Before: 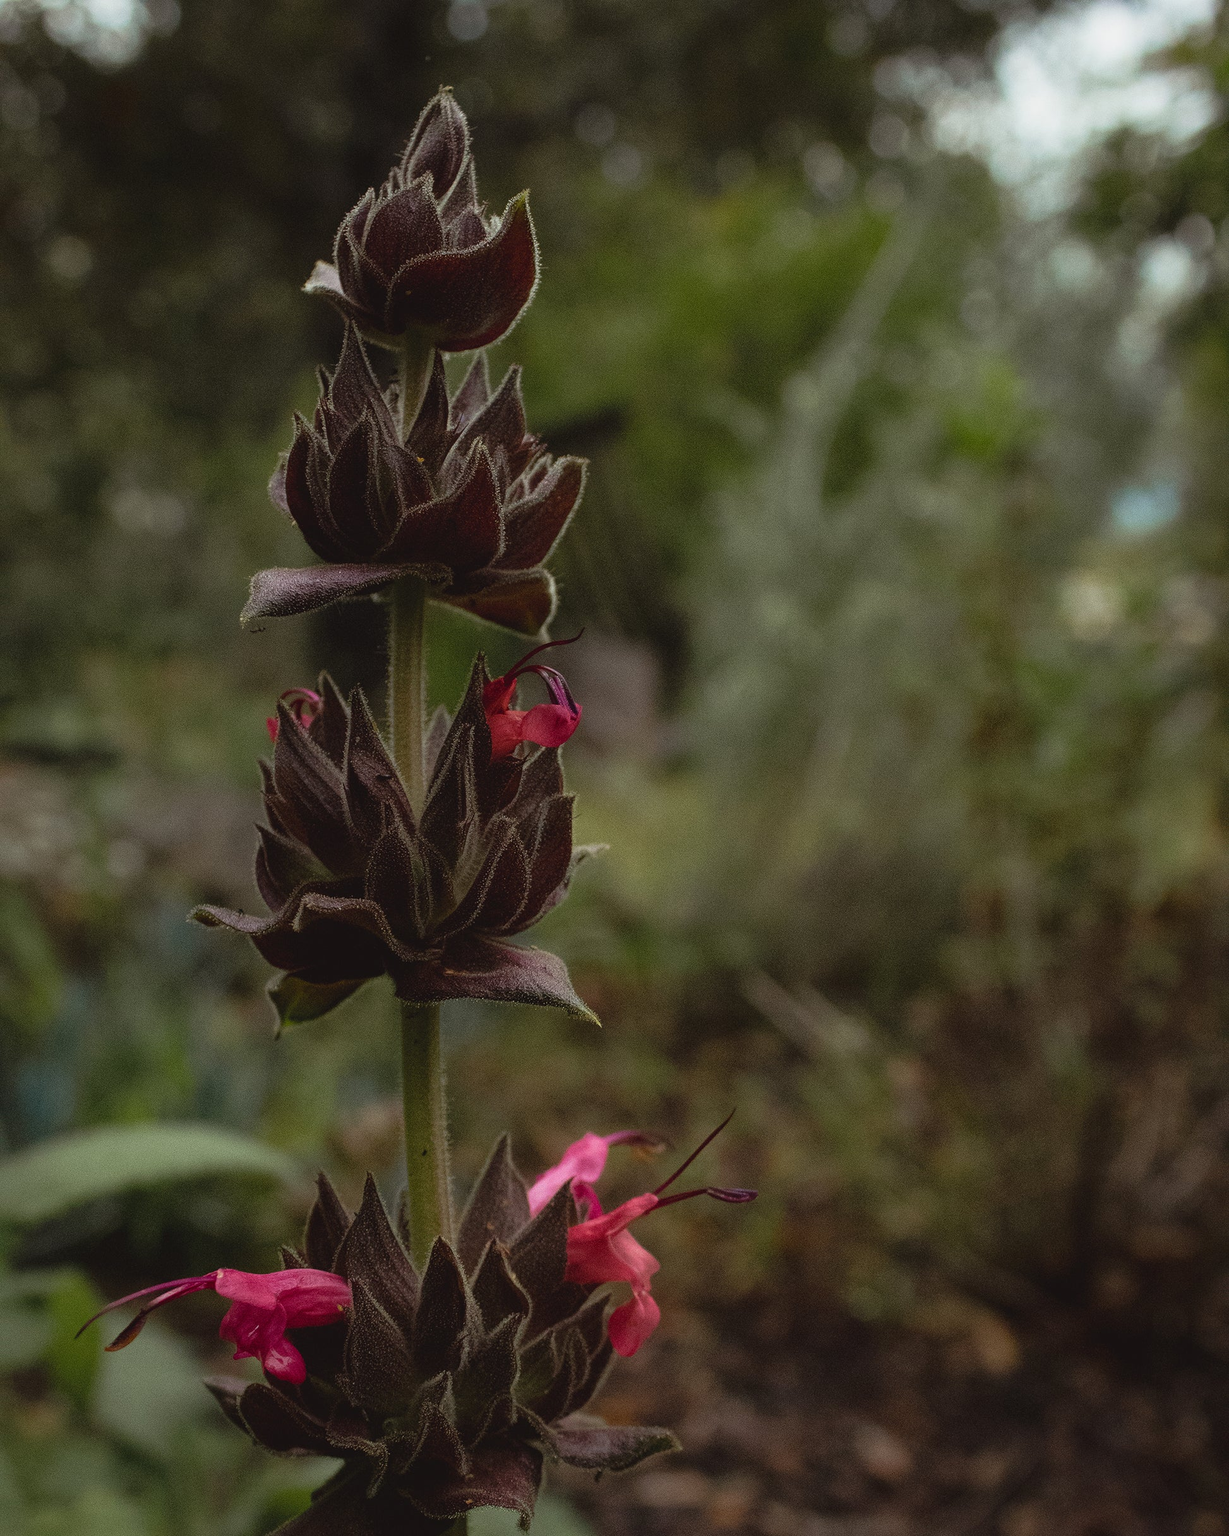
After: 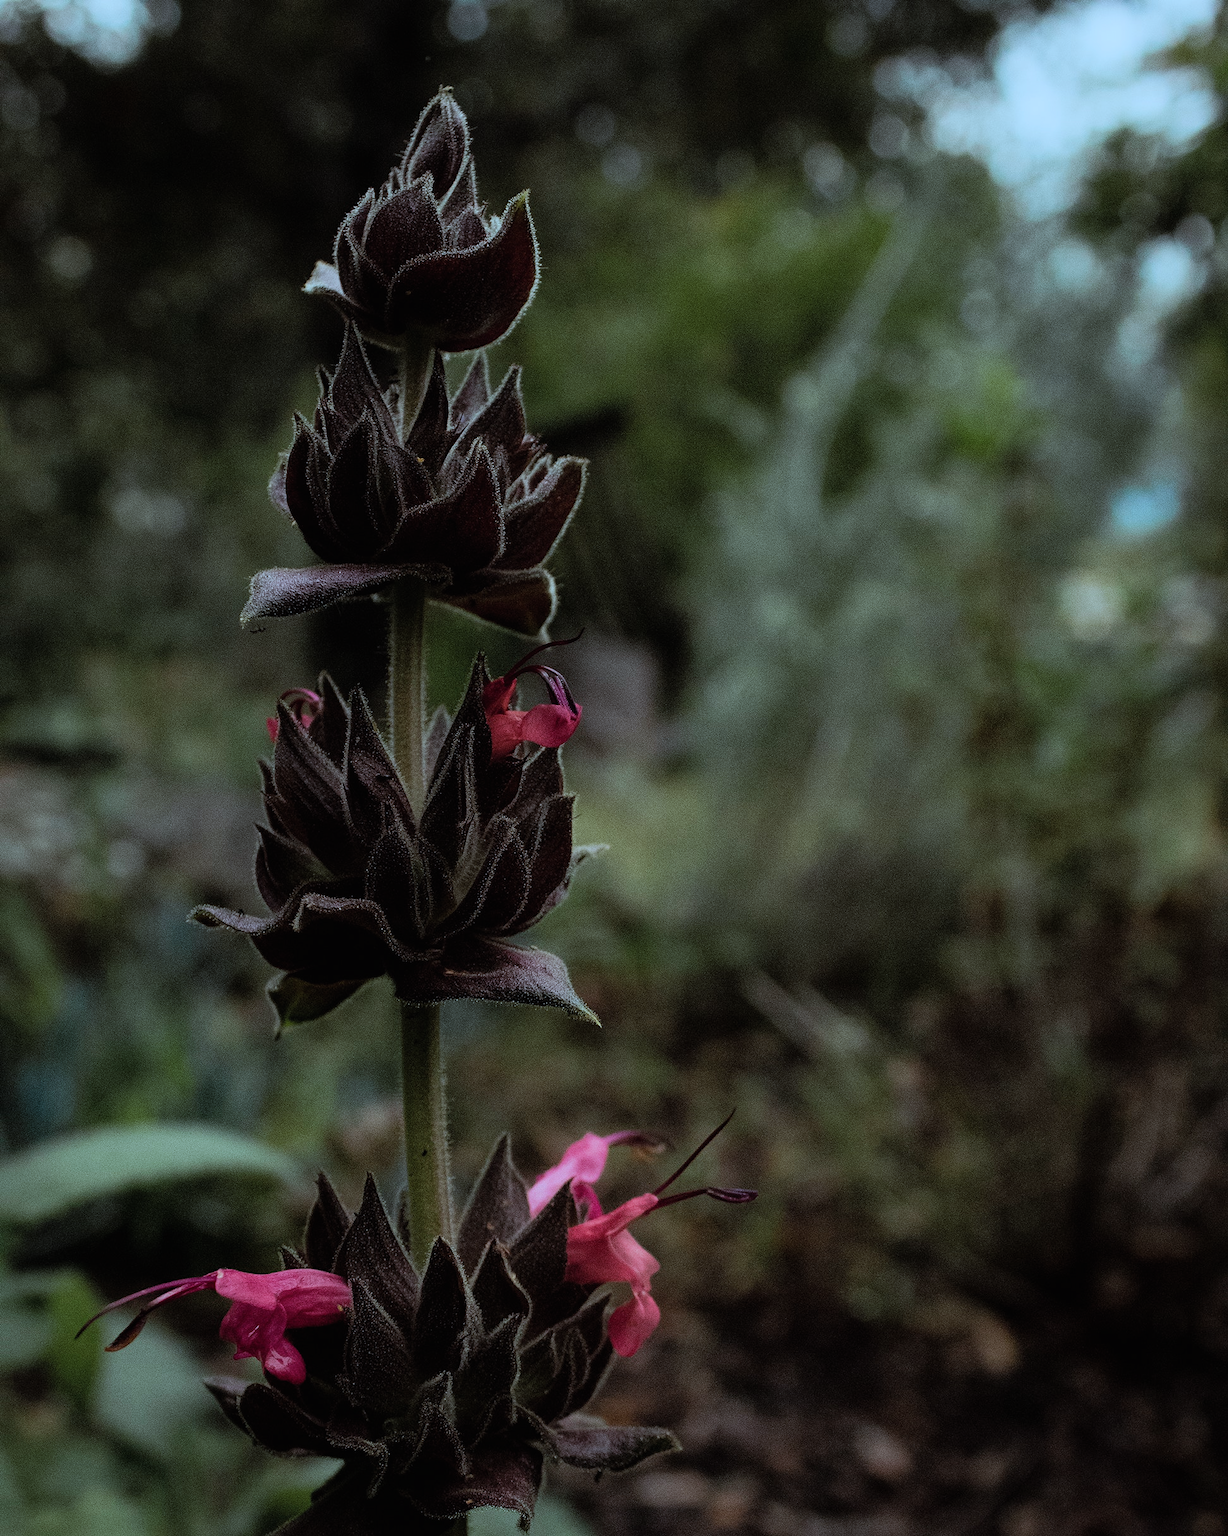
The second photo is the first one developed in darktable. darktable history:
filmic rgb: black relative exposure -7.65 EV, white relative exposure 4.56 EV, hardness 3.61, contrast 1.05
tone equalizer: -8 EV -0.417 EV, -7 EV -0.389 EV, -6 EV -0.333 EV, -5 EV -0.222 EV, -3 EV 0.222 EV, -2 EV 0.333 EV, -1 EV 0.389 EV, +0 EV 0.417 EV, edges refinement/feathering 500, mask exposure compensation -1.57 EV, preserve details no
color correction: highlights a* -9.35, highlights b* -23.15
